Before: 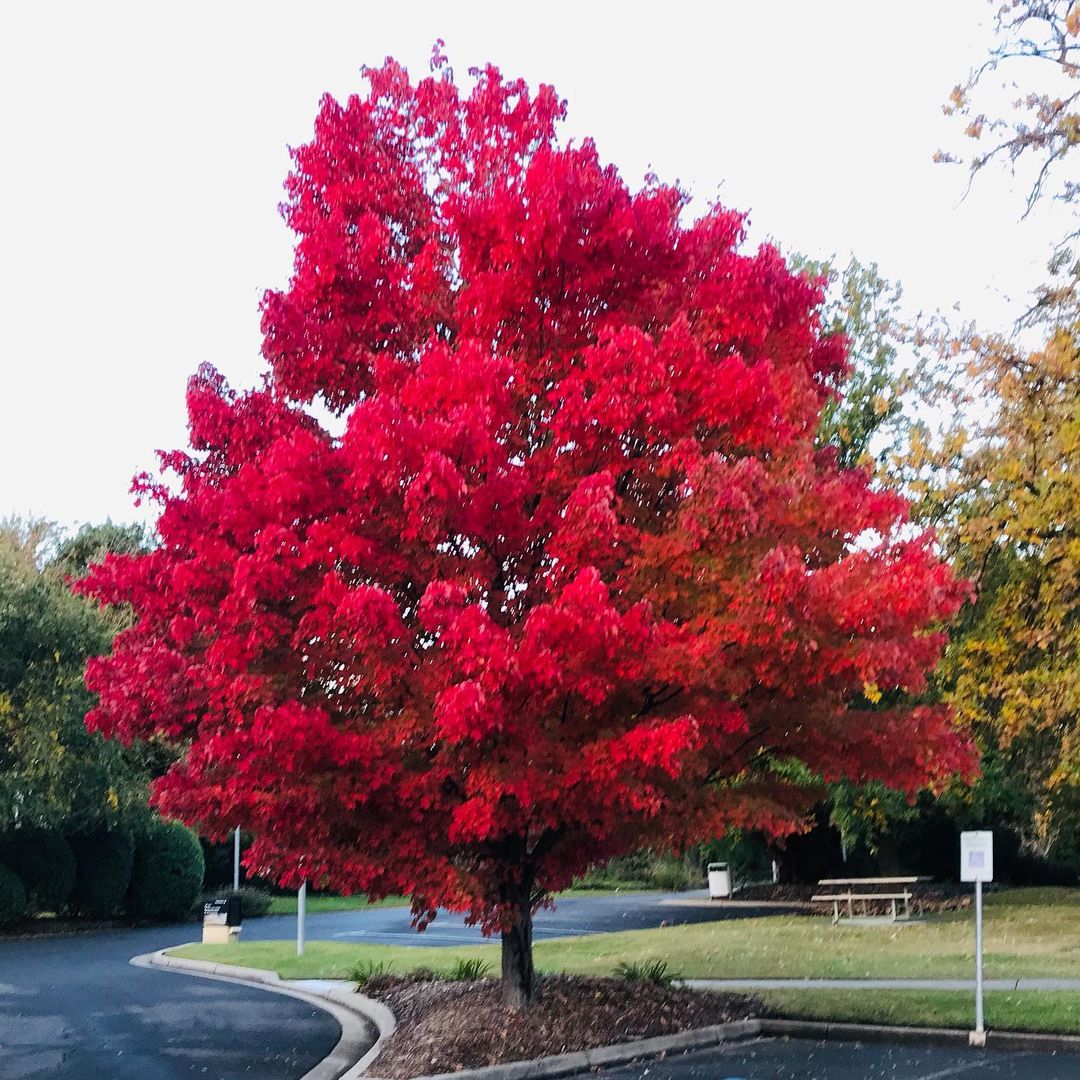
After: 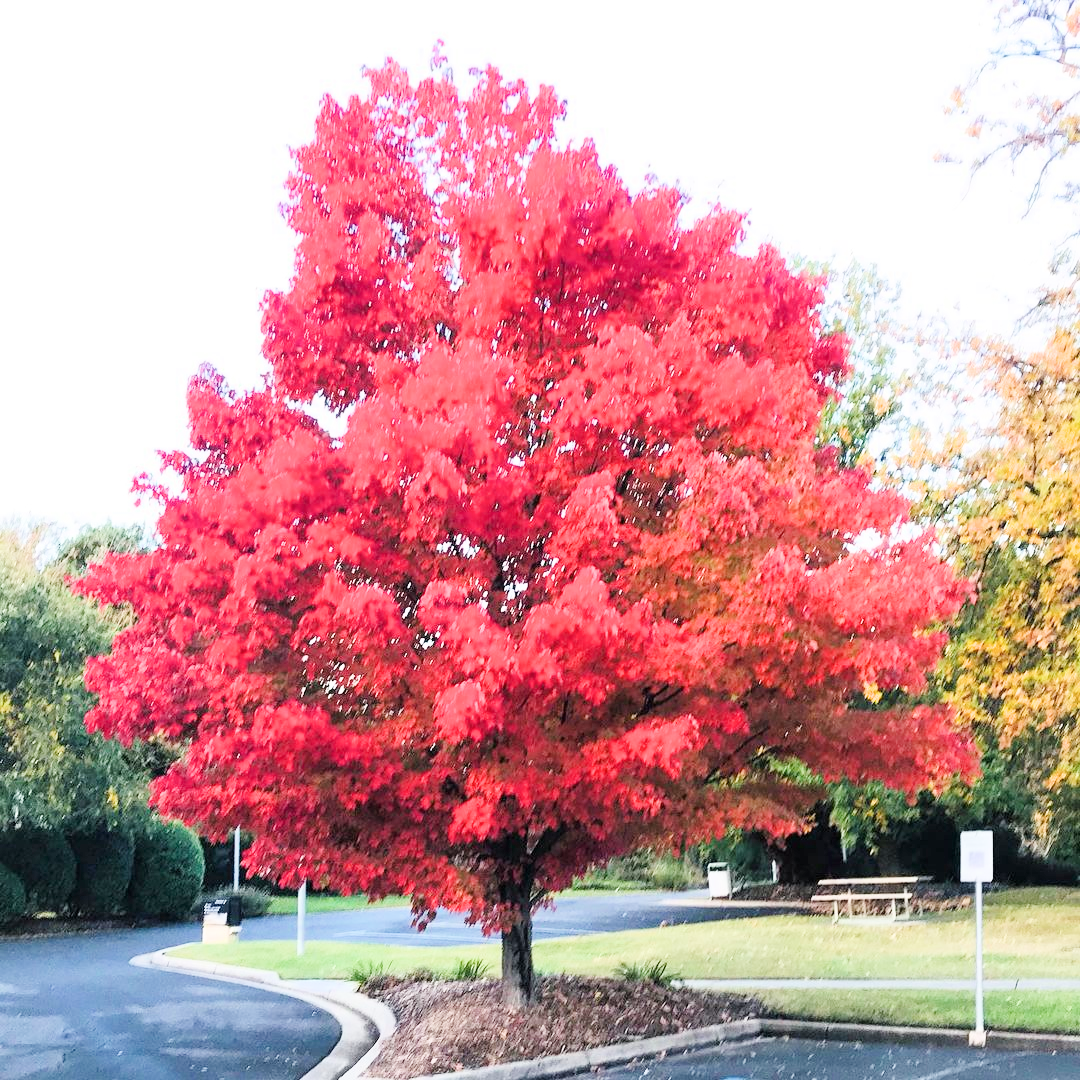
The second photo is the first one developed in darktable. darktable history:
exposure: black level correction 0, exposure 2.138 EV, compensate exposure bias true, compensate highlight preservation false
filmic rgb: black relative exposure -7.65 EV, white relative exposure 4.56 EV, hardness 3.61
color balance: input saturation 99%
